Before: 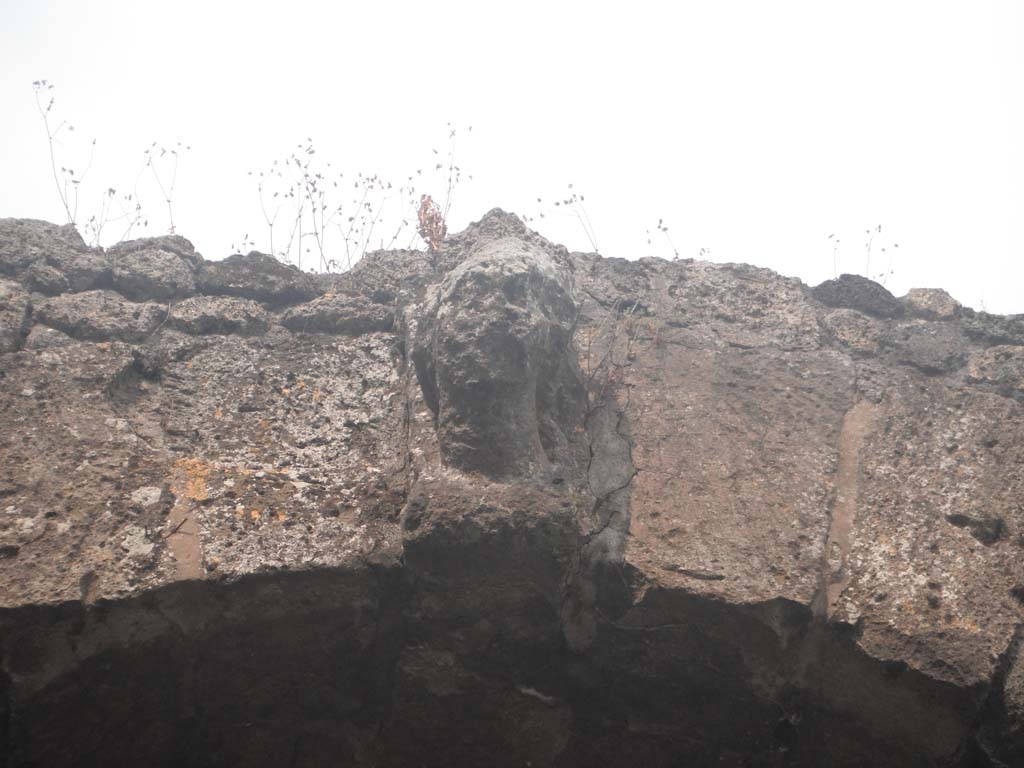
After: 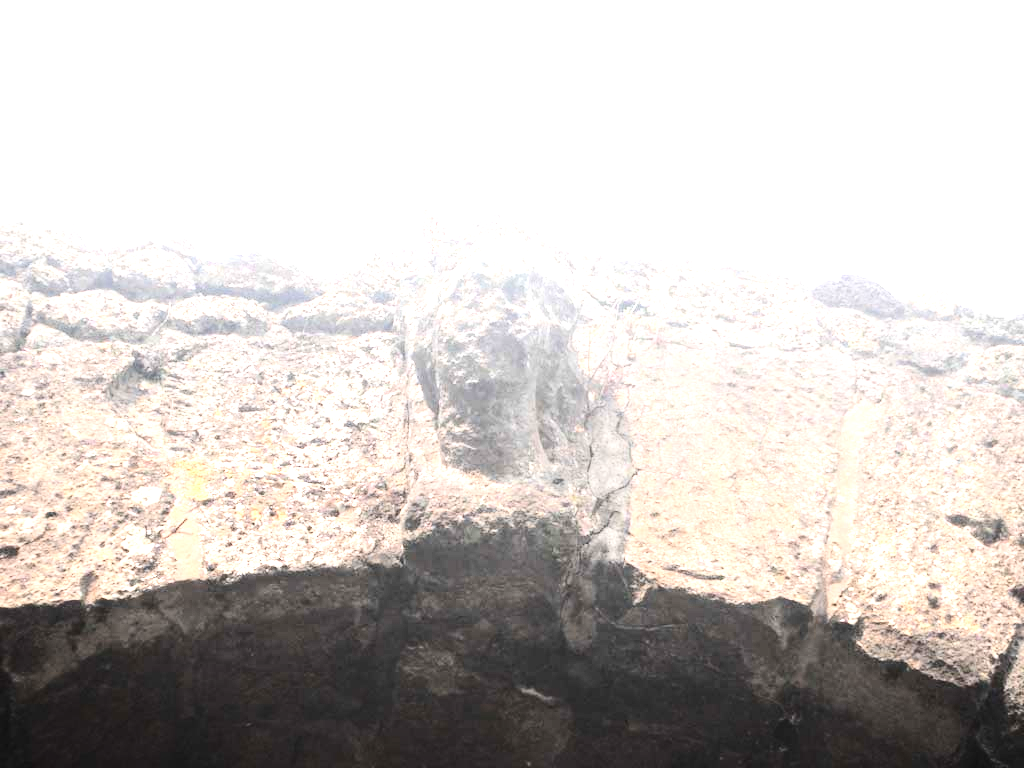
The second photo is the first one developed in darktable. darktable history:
tone equalizer: -8 EV -0.728 EV, -7 EV -0.683 EV, -6 EV -0.576 EV, -5 EV -0.393 EV, -3 EV 0.404 EV, -2 EV 0.6 EV, -1 EV 0.696 EV, +0 EV 0.722 EV
haze removal: strength 0.293, distance 0.254, compatibility mode true, adaptive false
local contrast: highlights 101%, shadows 100%, detail 119%, midtone range 0.2
contrast brightness saturation: contrast 0.293
exposure: black level correction 0, exposure 1.126 EV, compensate highlight preservation false
